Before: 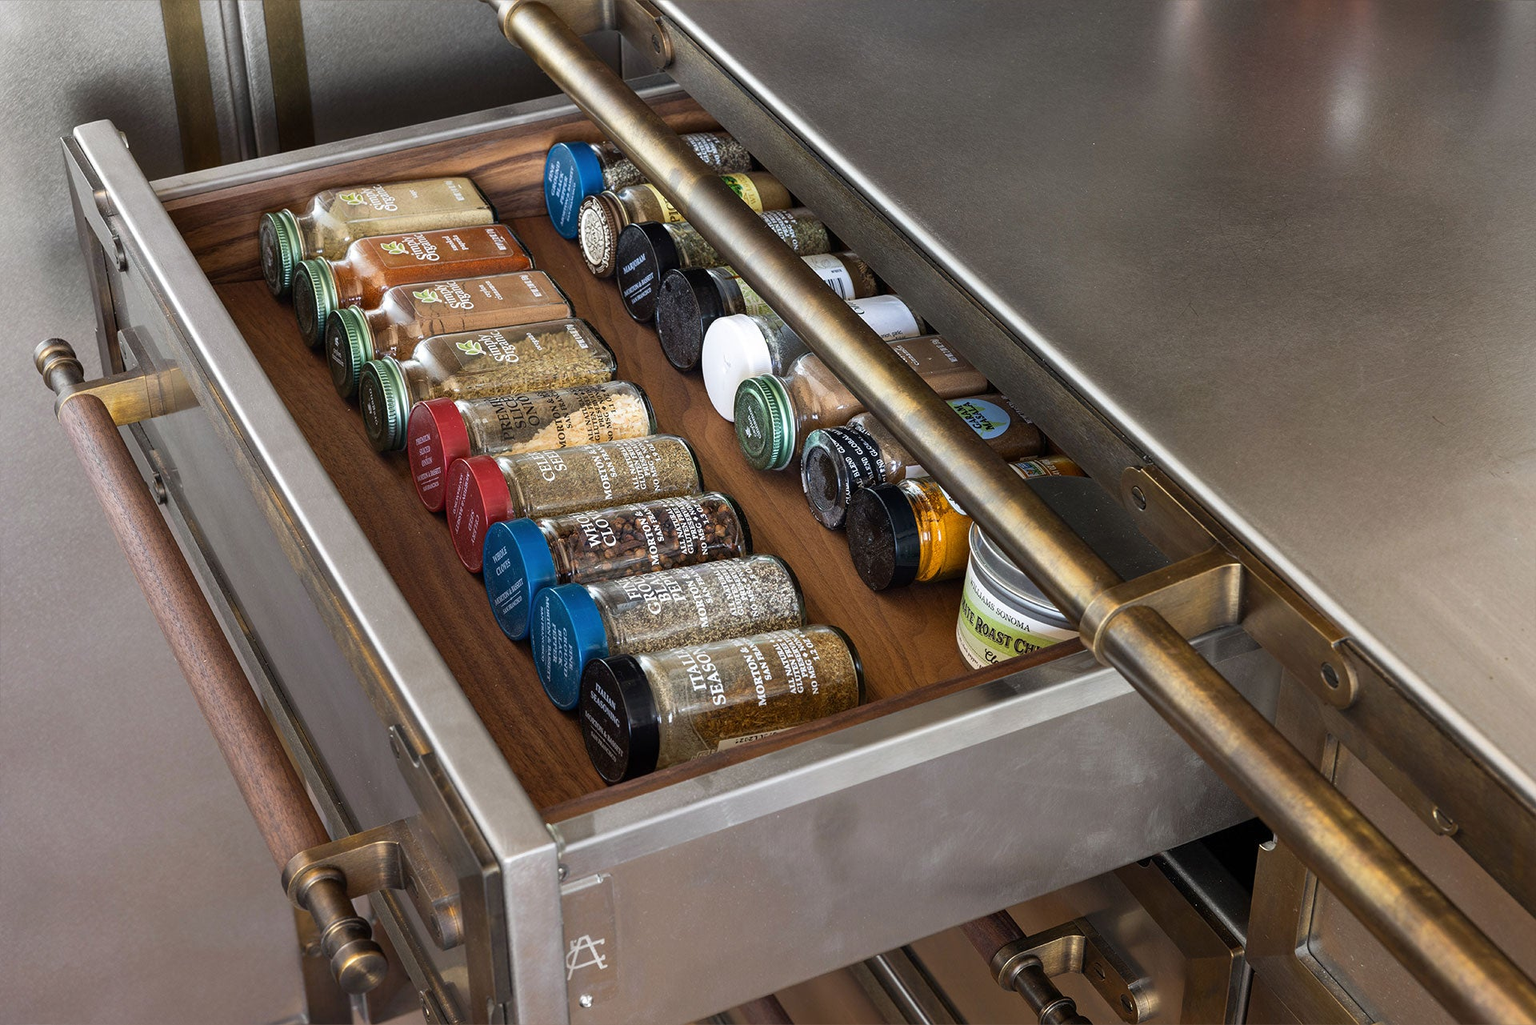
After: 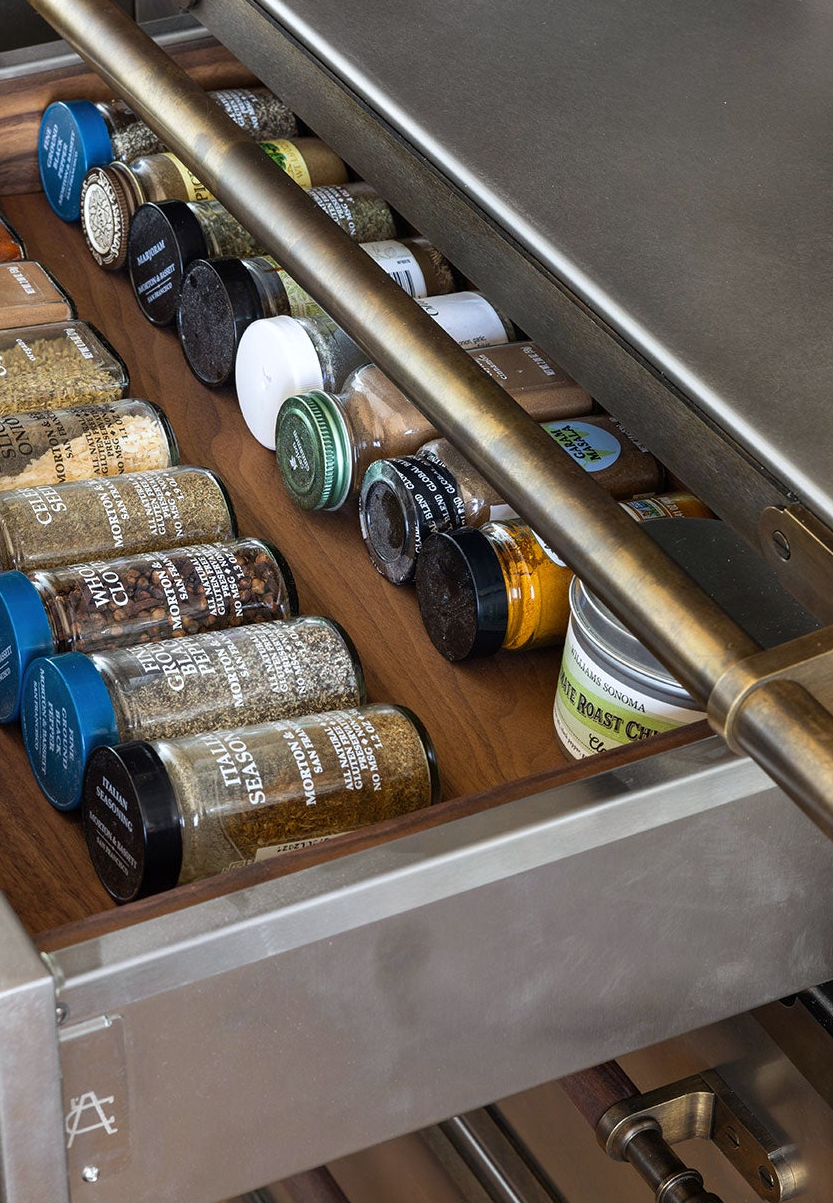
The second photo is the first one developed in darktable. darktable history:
white balance: red 0.982, blue 1.018
crop: left 33.452%, top 6.025%, right 23.155%
